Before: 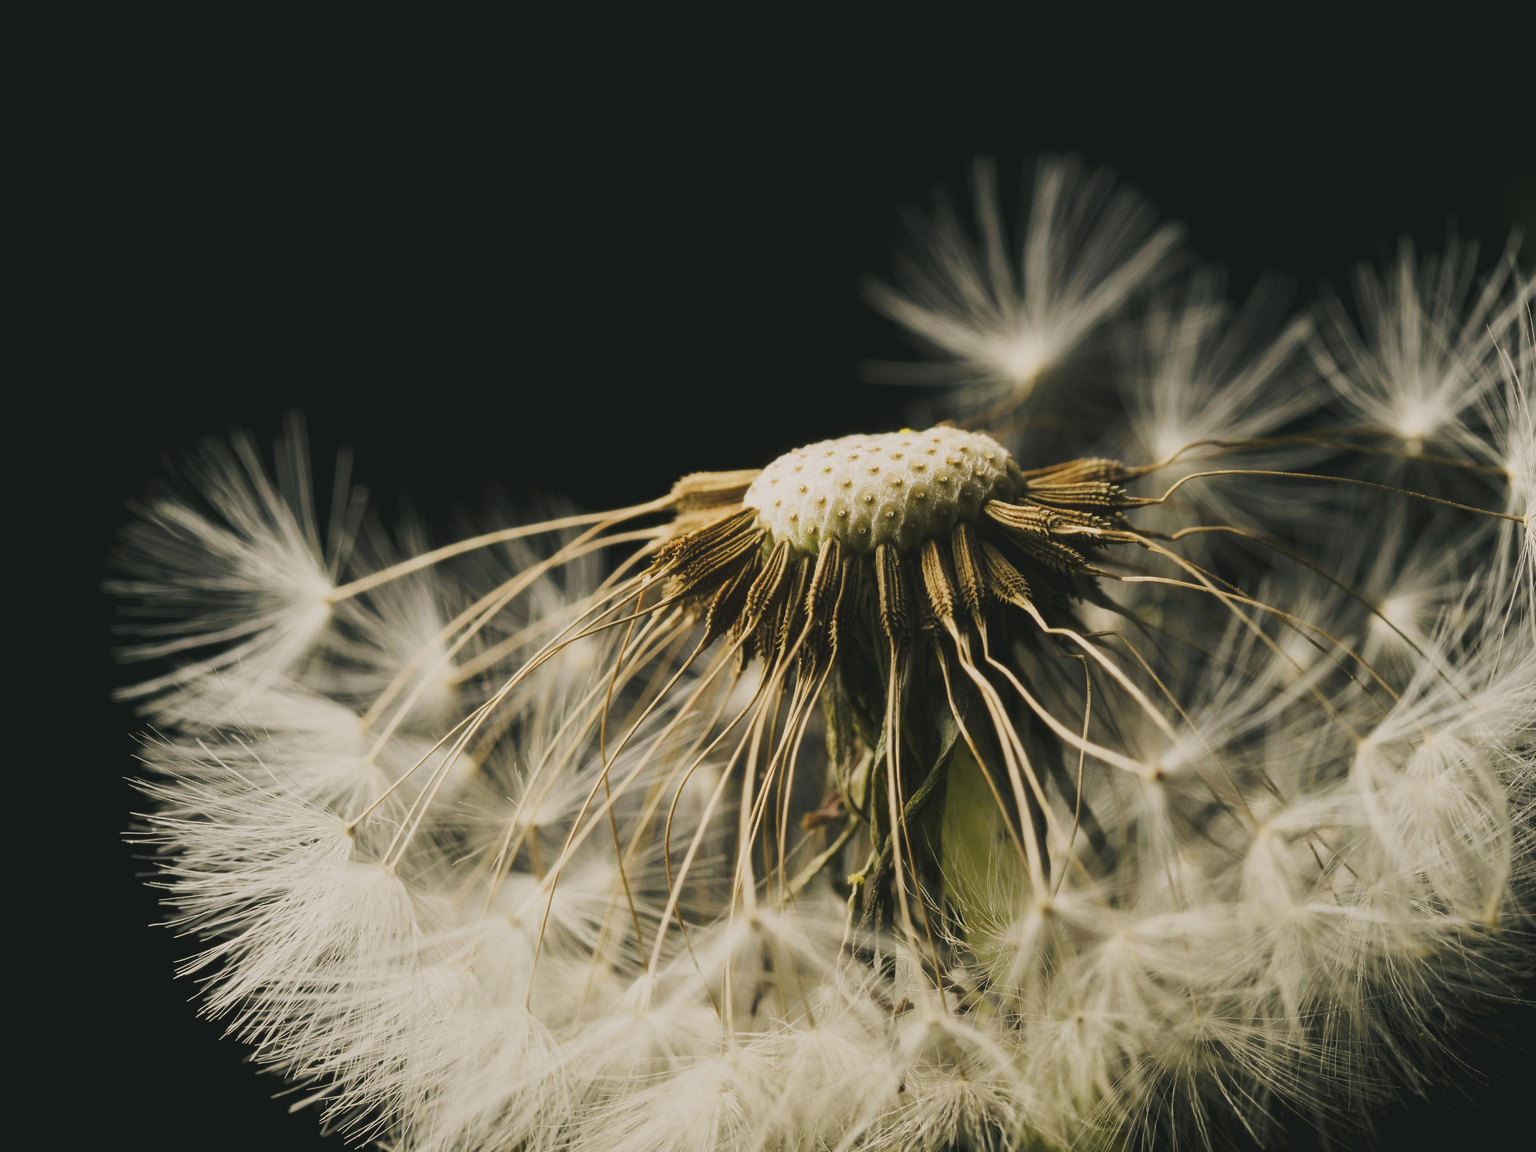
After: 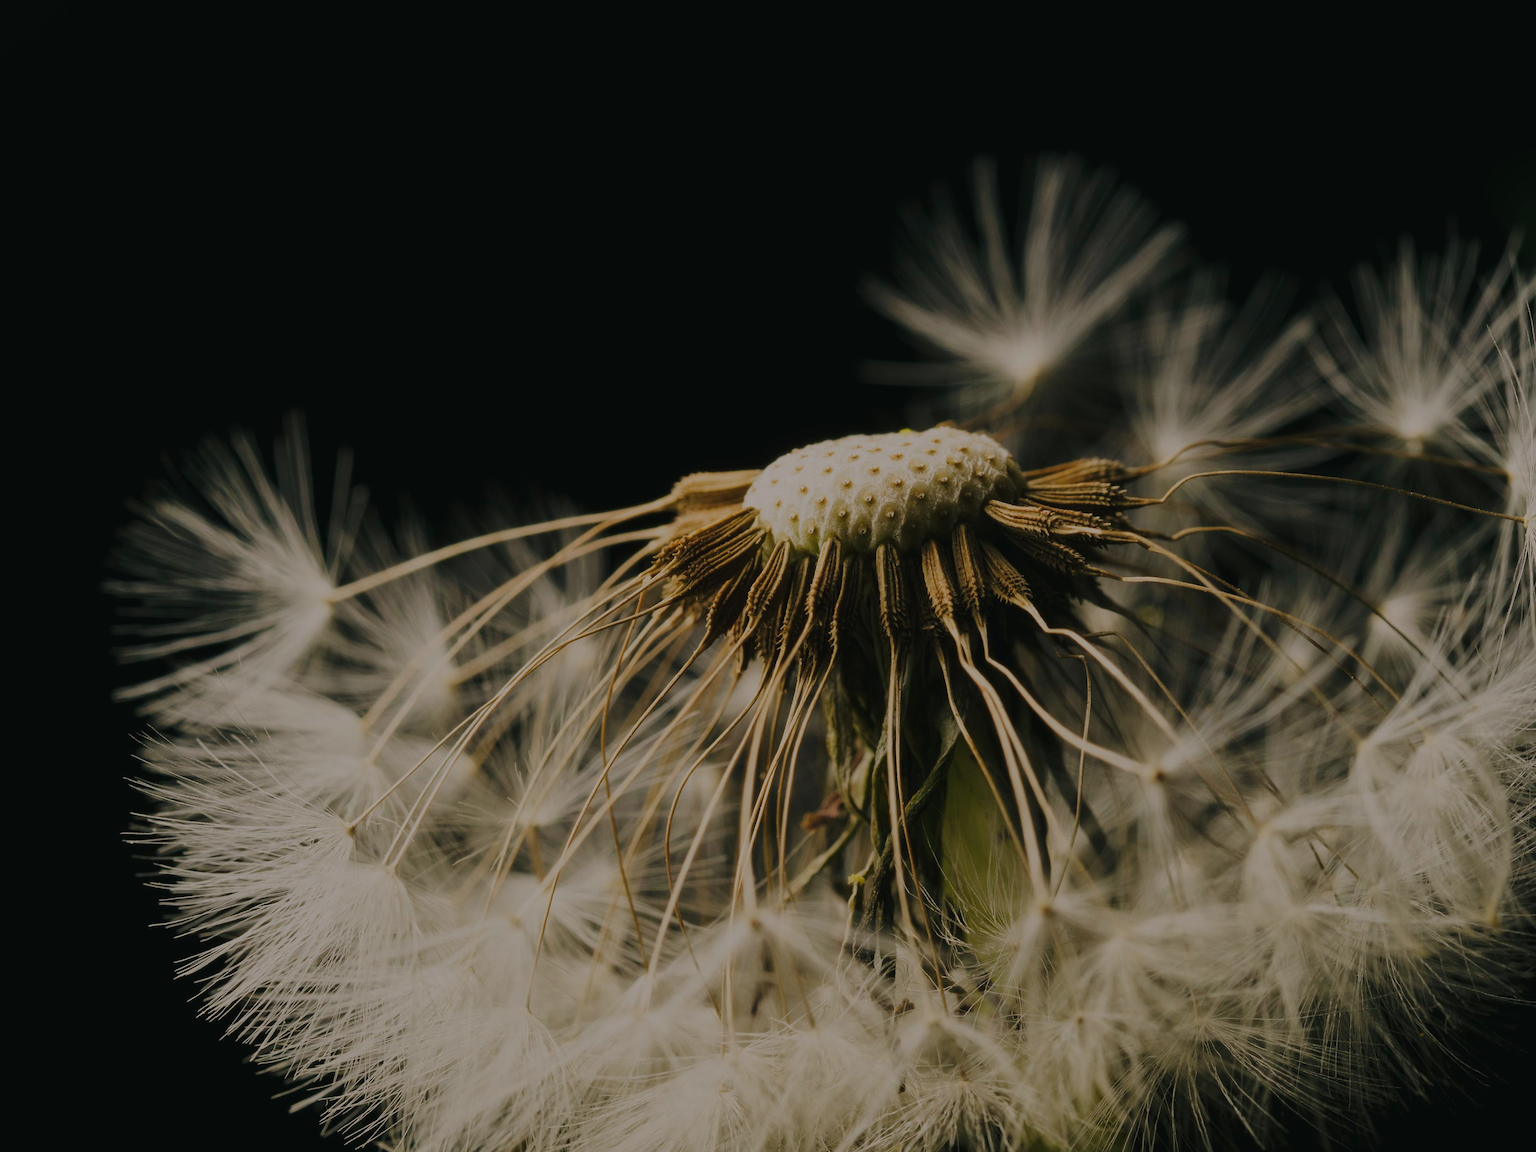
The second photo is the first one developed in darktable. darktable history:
exposure: exposure -0.987 EV, compensate highlight preservation false
